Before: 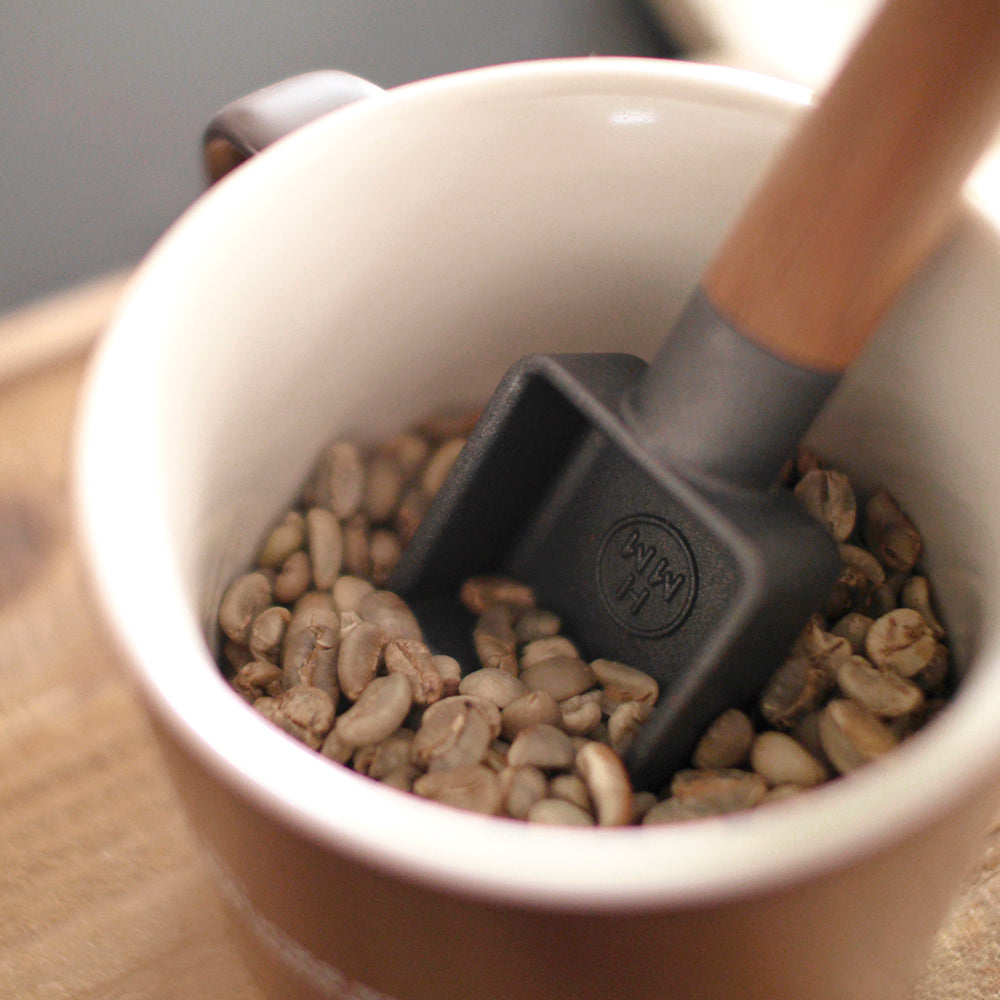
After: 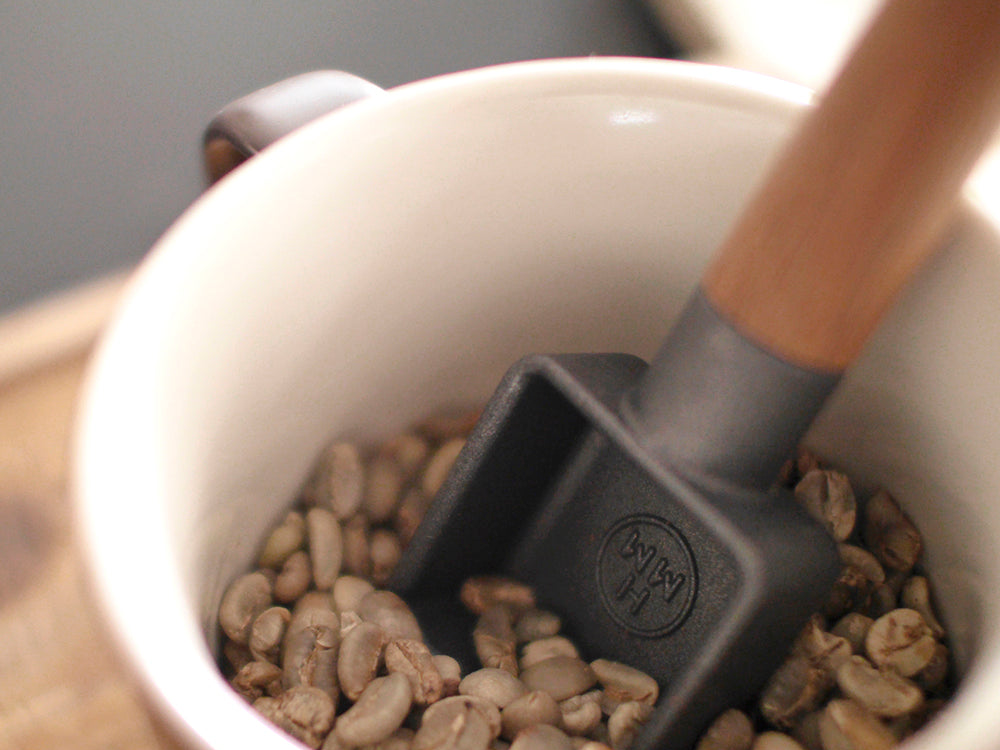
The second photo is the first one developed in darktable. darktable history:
crop: bottom 24.983%
shadows and highlights: shadows 30.77, highlights 0.537, soften with gaussian
